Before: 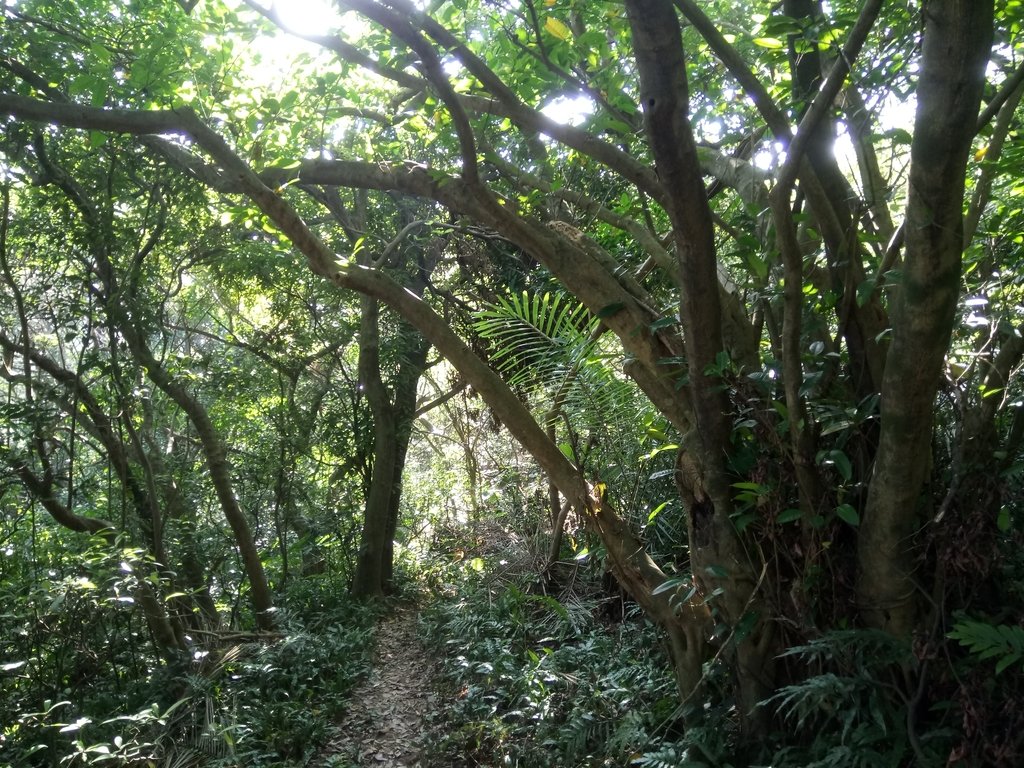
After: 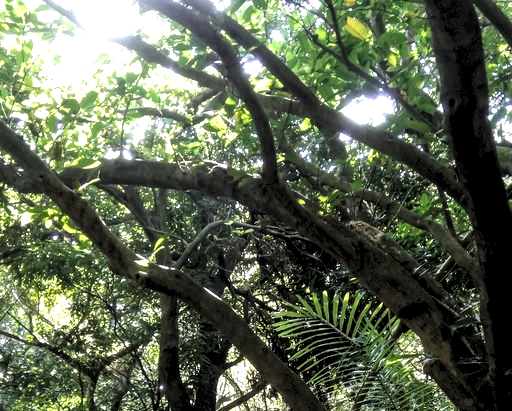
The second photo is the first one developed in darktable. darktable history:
local contrast: on, module defaults
crop: left 19.556%, right 30.401%, bottom 46.458%
levels: levels [0.182, 0.542, 0.902]
